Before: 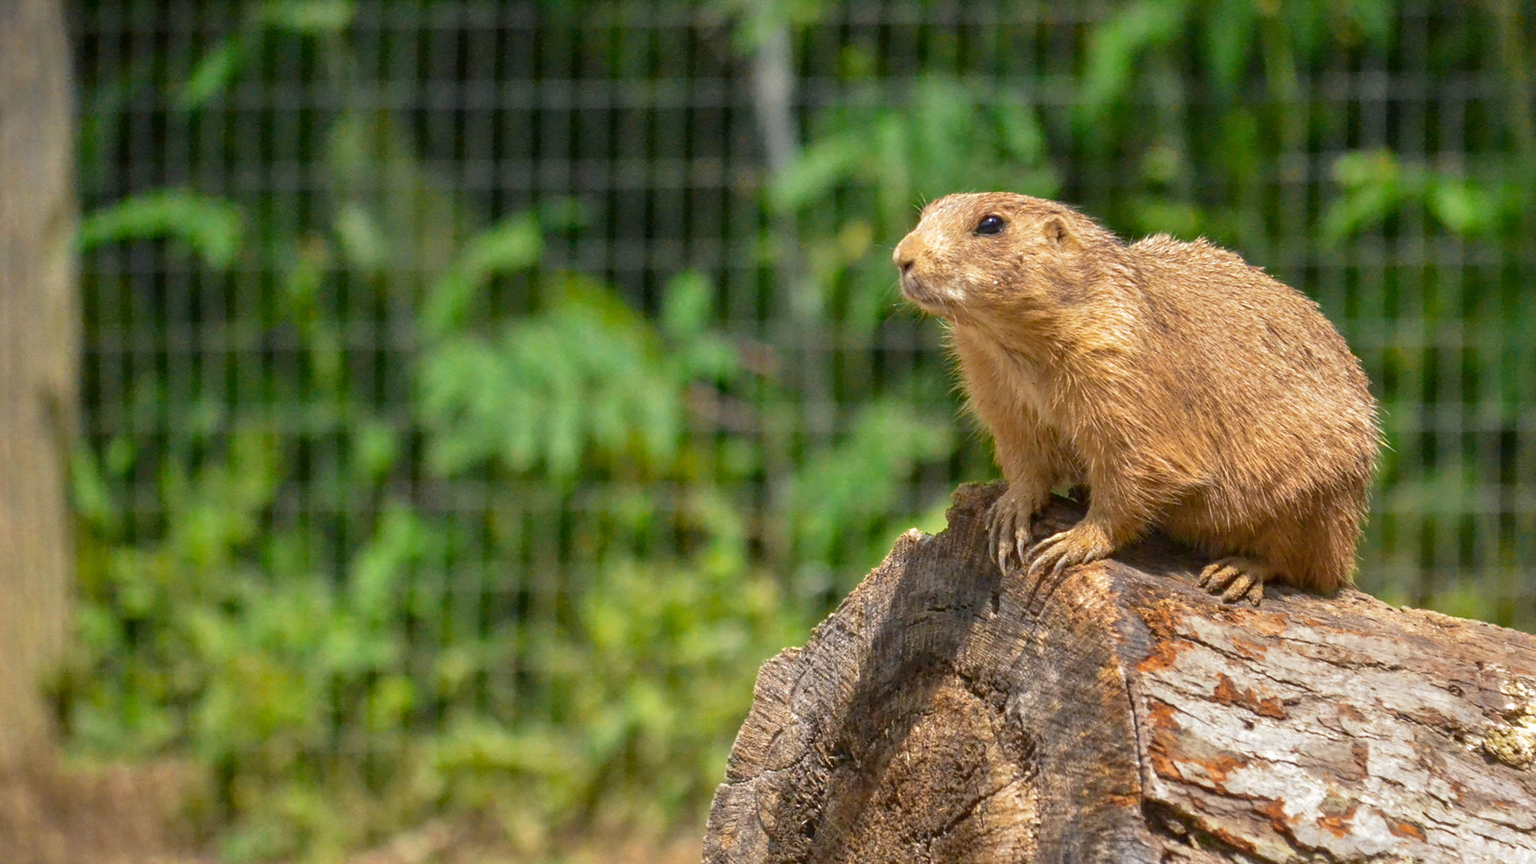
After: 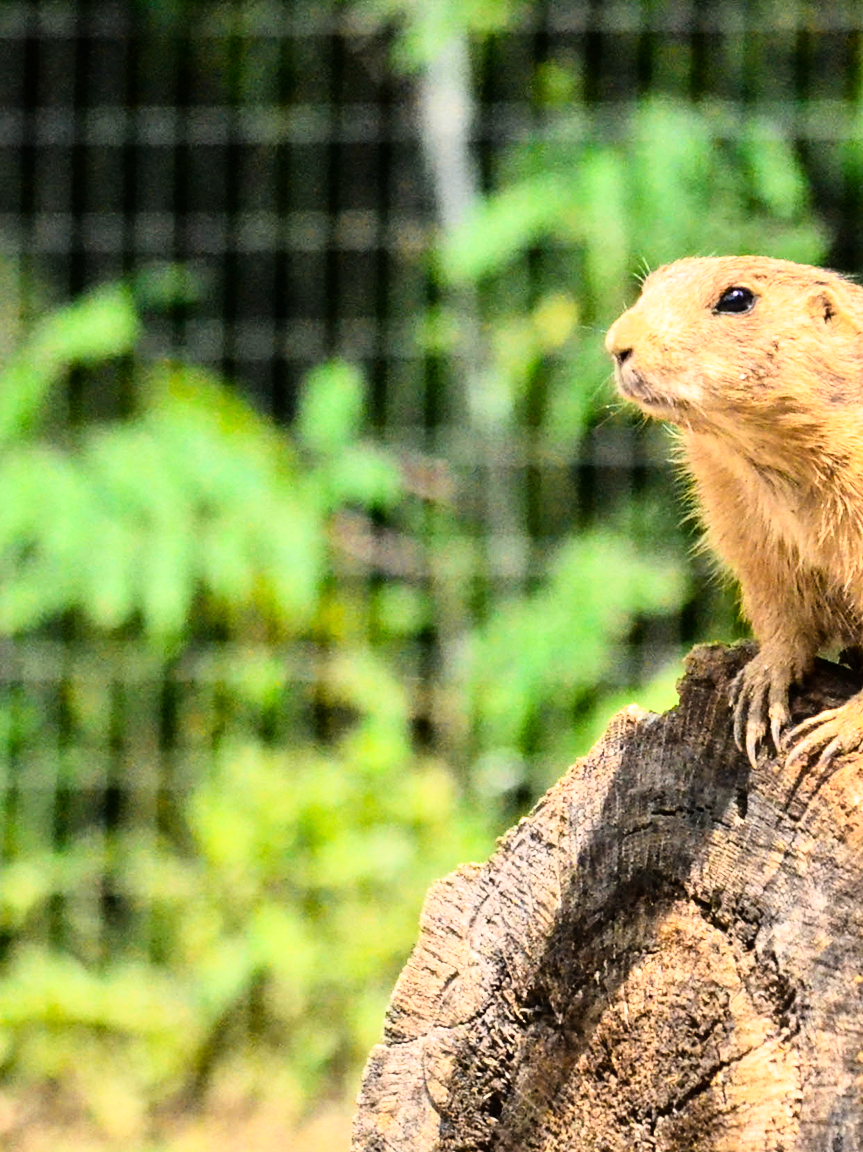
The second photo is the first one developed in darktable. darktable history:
rgb curve: curves: ch0 [(0, 0) (0.21, 0.15) (0.24, 0.21) (0.5, 0.75) (0.75, 0.96) (0.89, 0.99) (1, 1)]; ch1 [(0, 0.02) (0.21, 0.13) (0.25, 0.2) (0.5, 0.67) (0.75, 0.9) (0.89, 0.97) (1, 1)]; ch2 [(0, 0.02) (0.21, 0.13) (0.25, 0.2) (0.5, 0.67) (0.75, 0.9) (0.89, 0.97) (1, 1)], compensate middle gray true
crop: left 28.583%, right 29.231%
